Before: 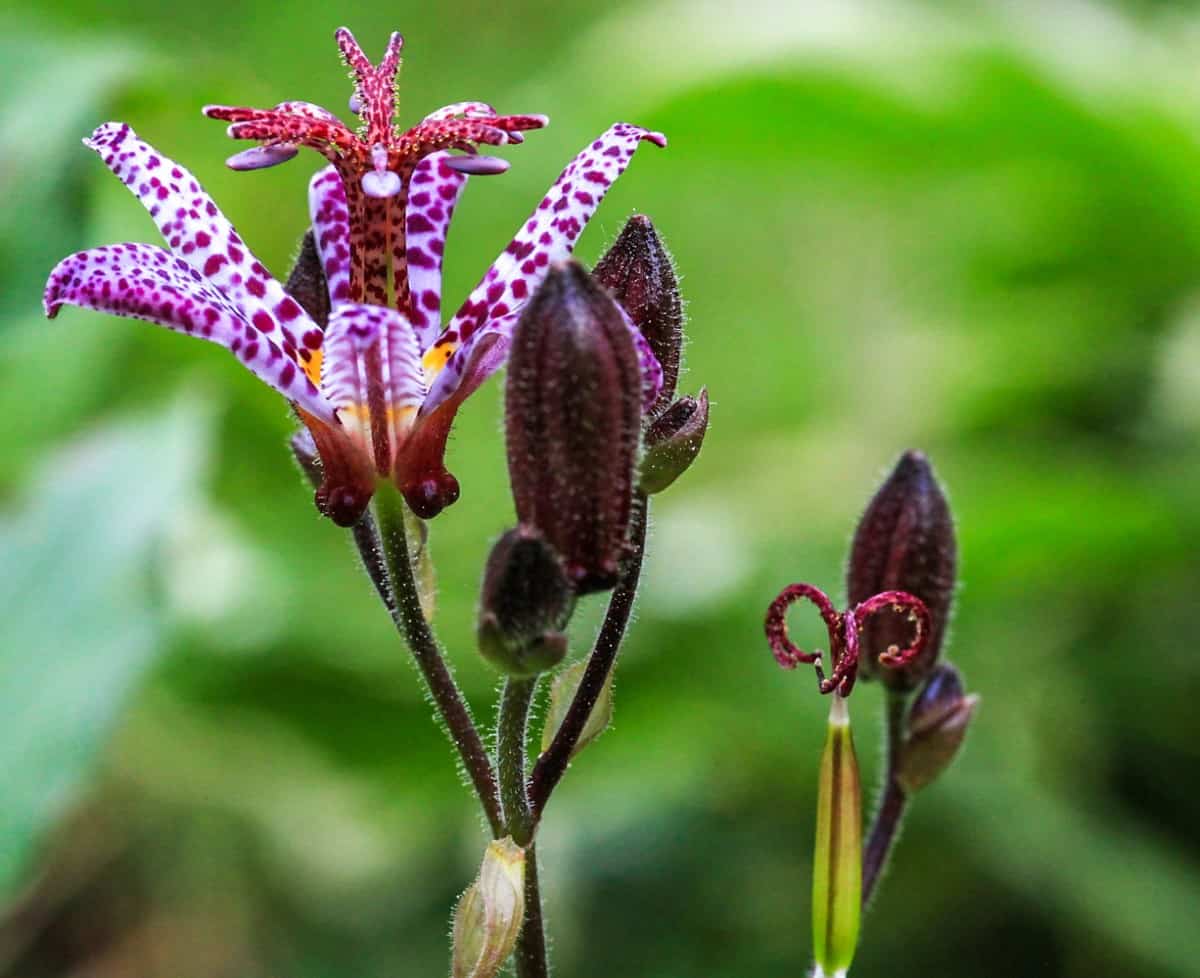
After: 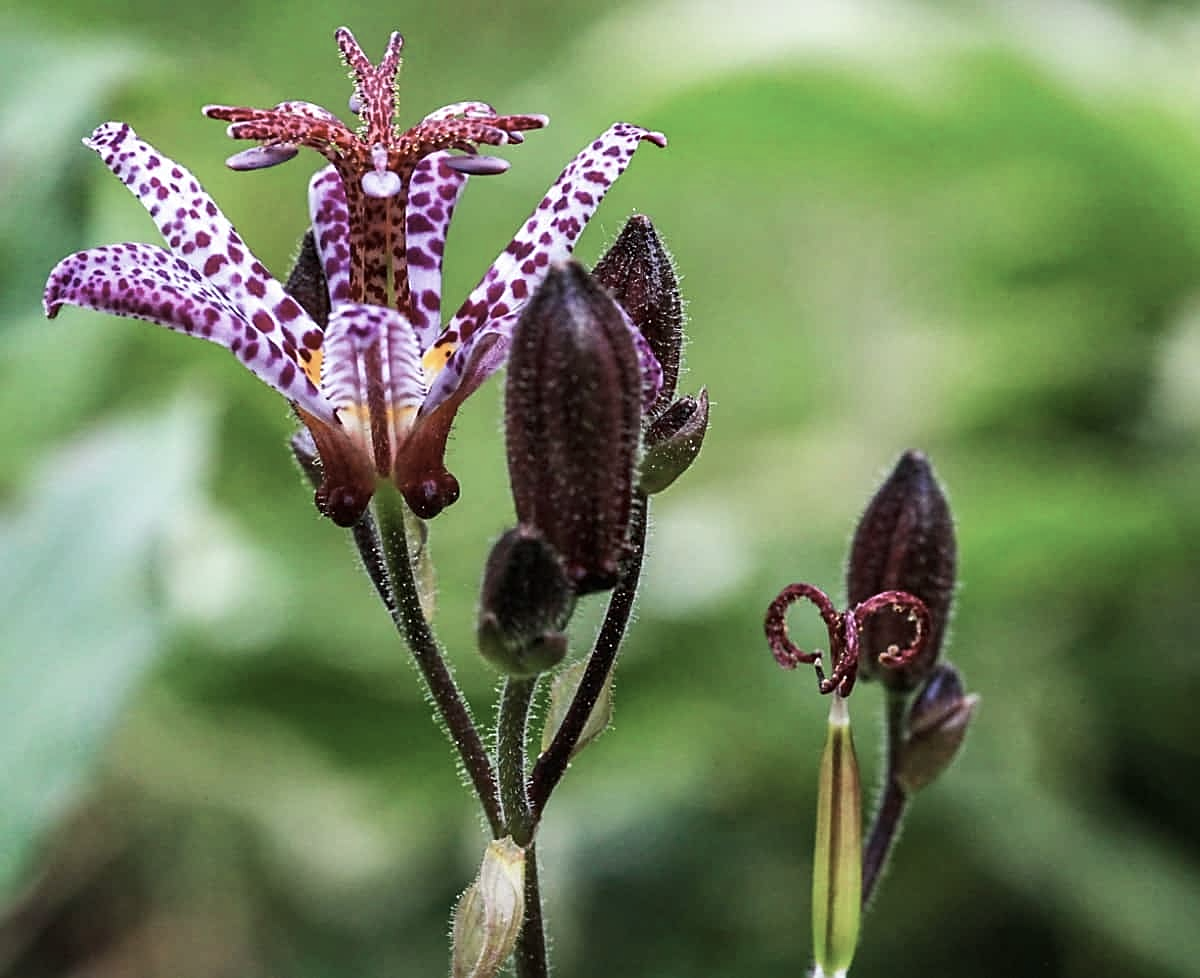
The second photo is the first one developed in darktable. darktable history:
sharpen: on, module defaults
contrast brightness saturation: contrast 0.1, saturation -0.36
